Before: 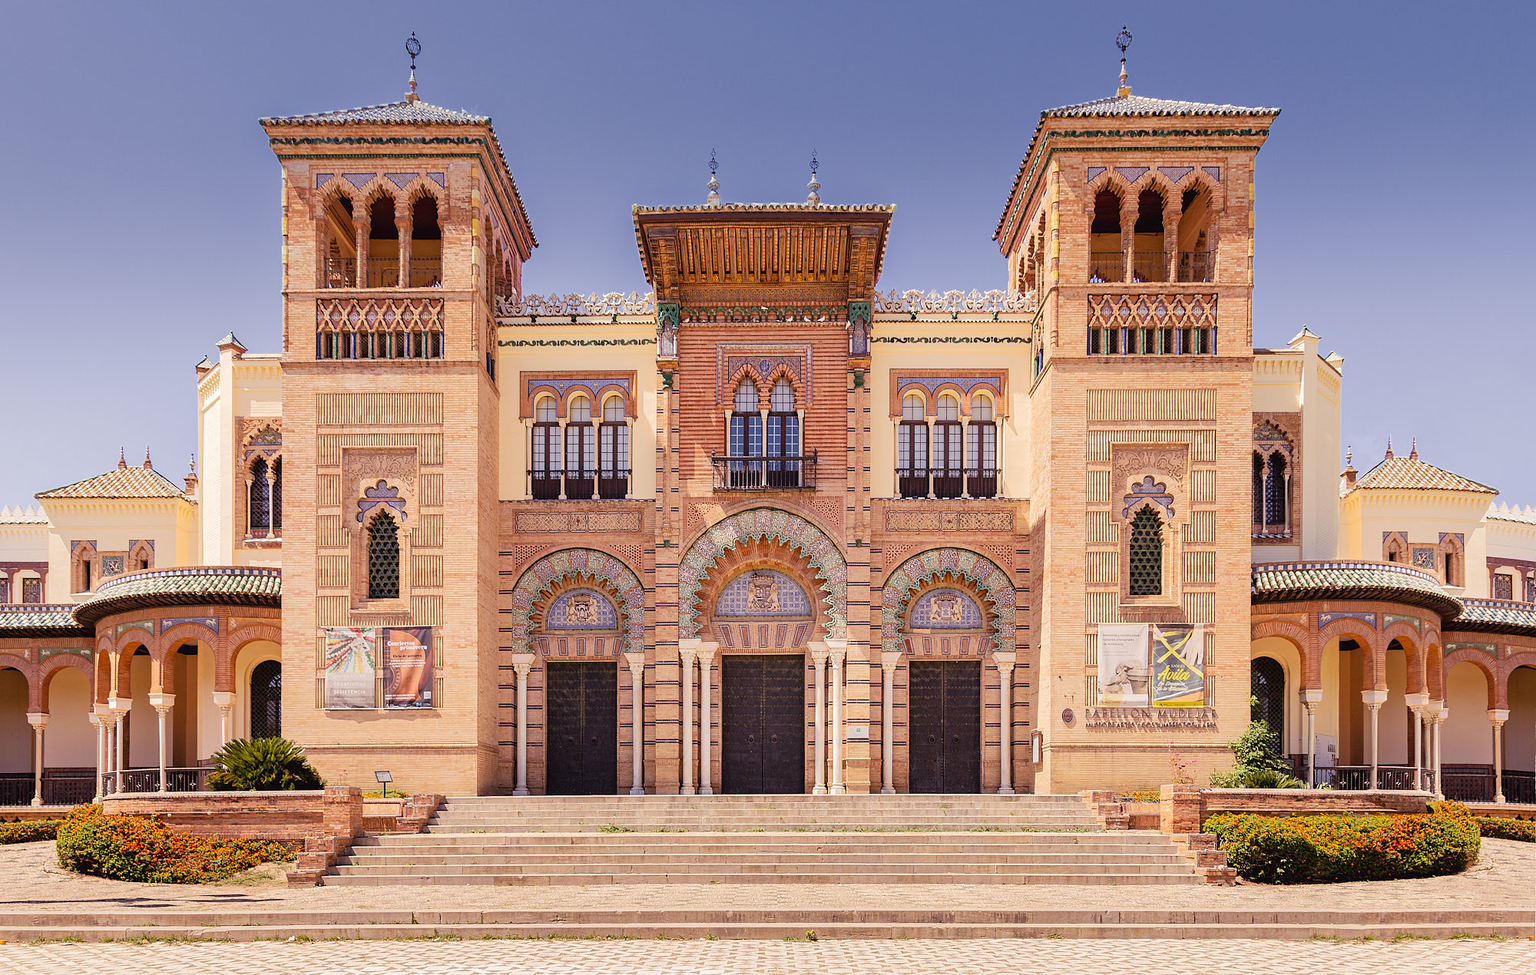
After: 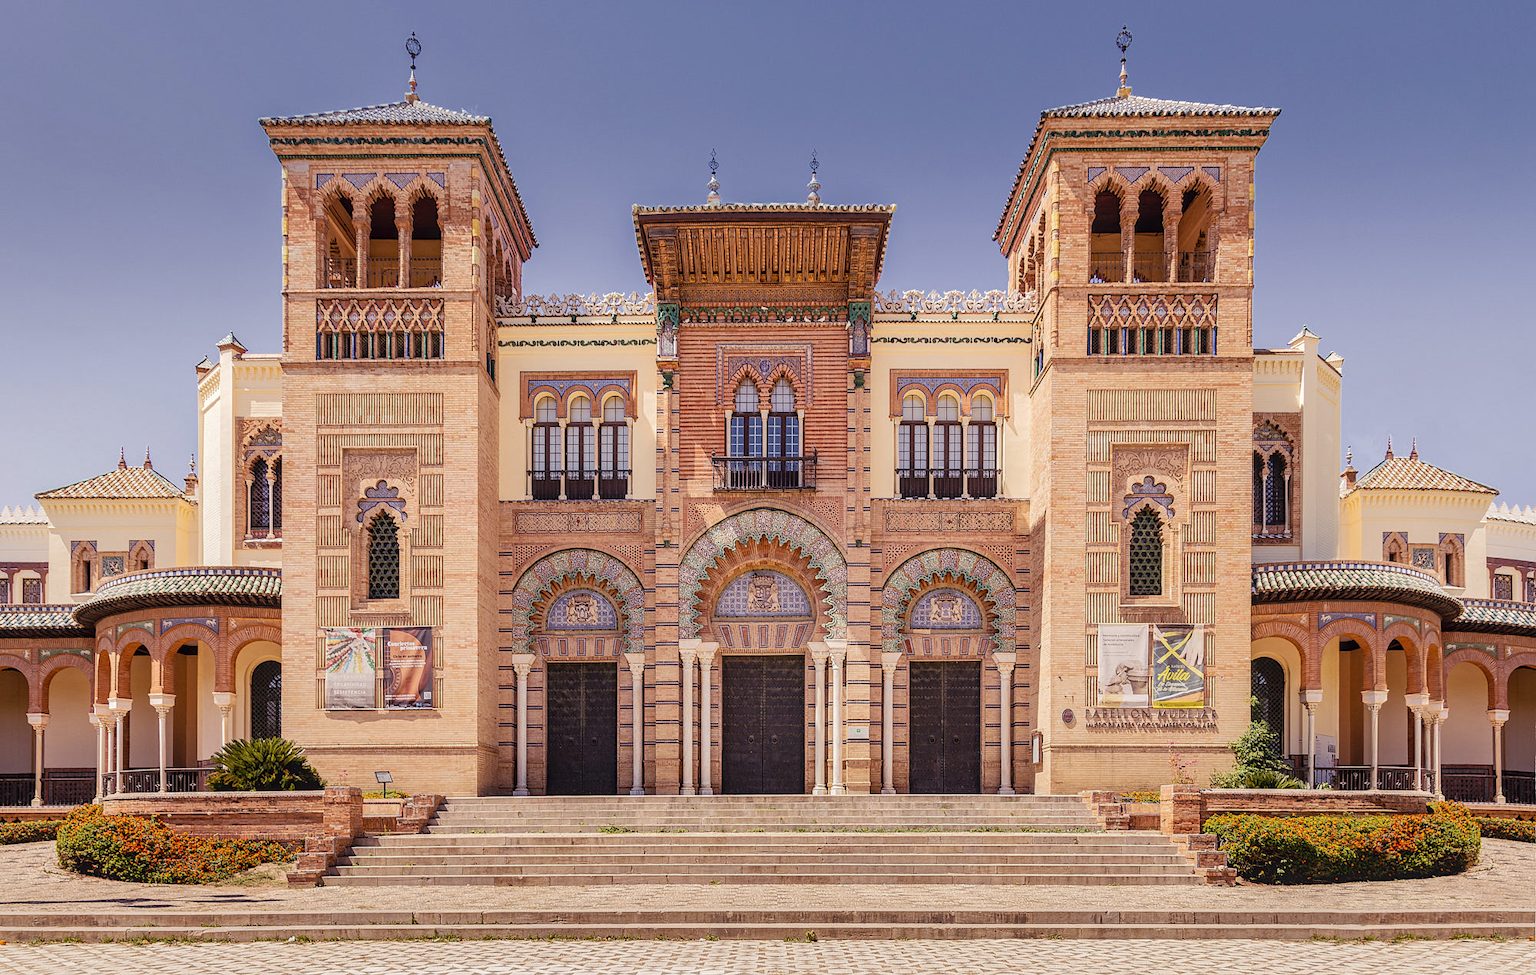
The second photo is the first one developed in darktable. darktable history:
shadows and highlights: radius 264.75, soften with gaussian
contrast brightness saturation: contrast -0.1, saturation -0.1
local contrast: detail 130%
